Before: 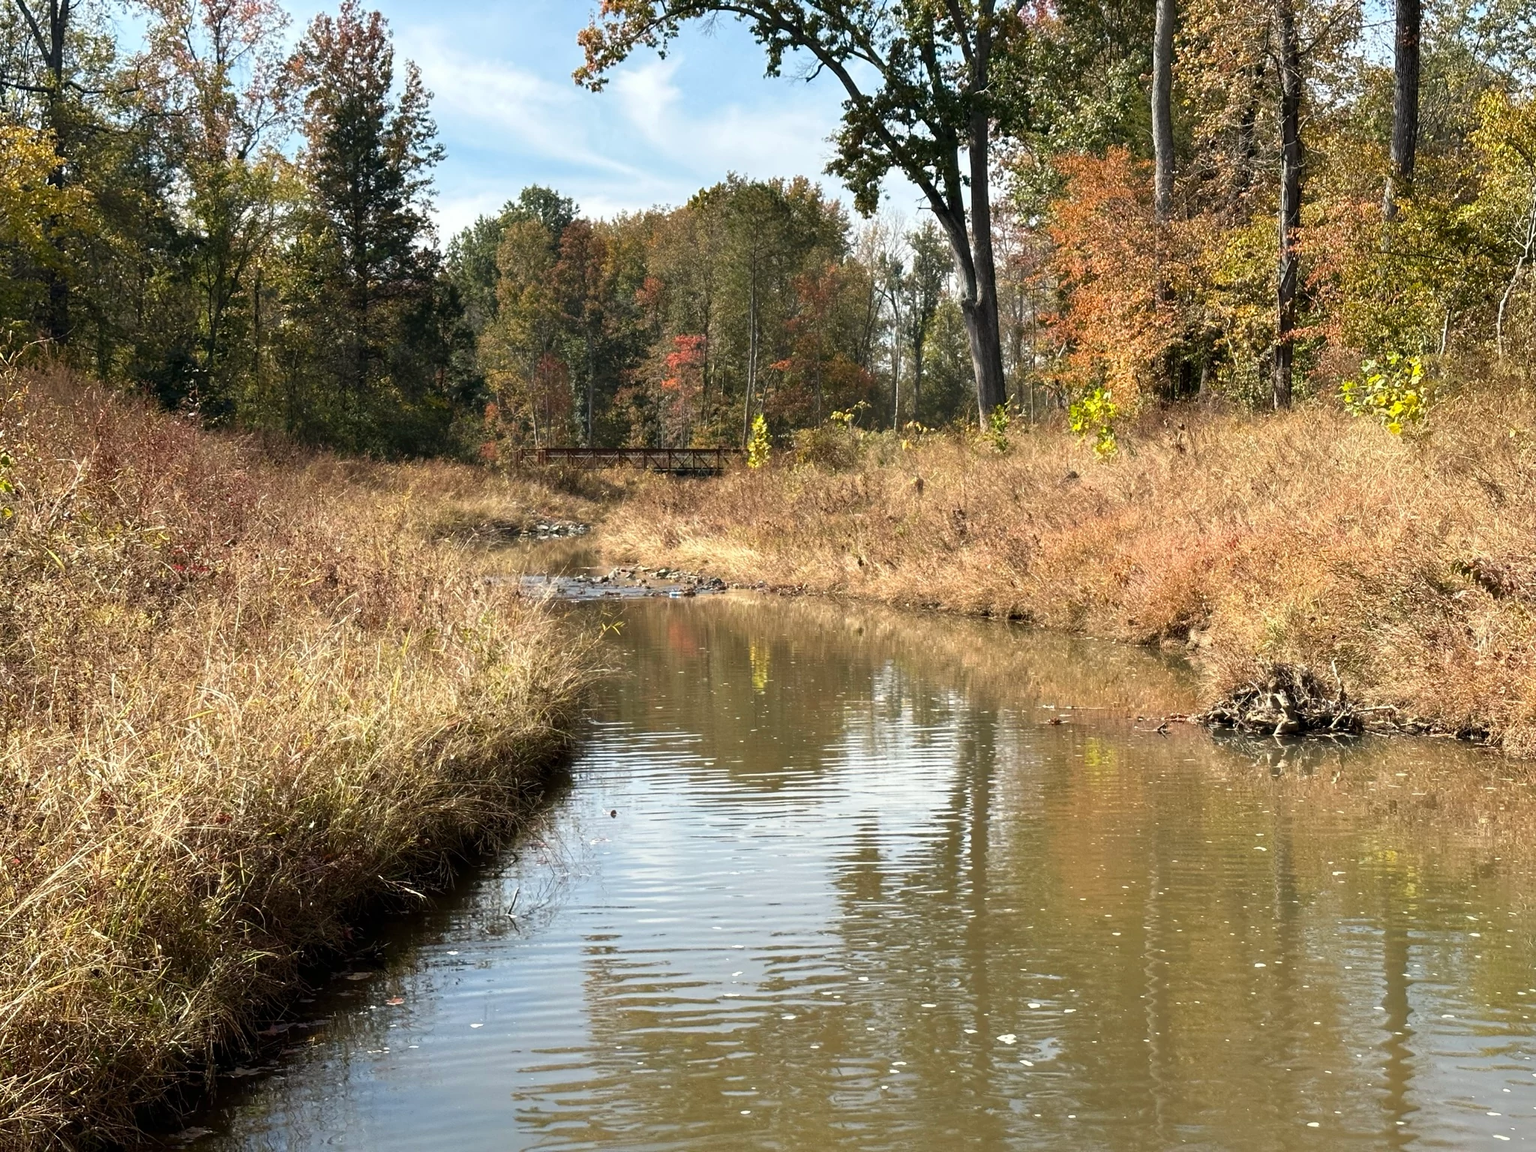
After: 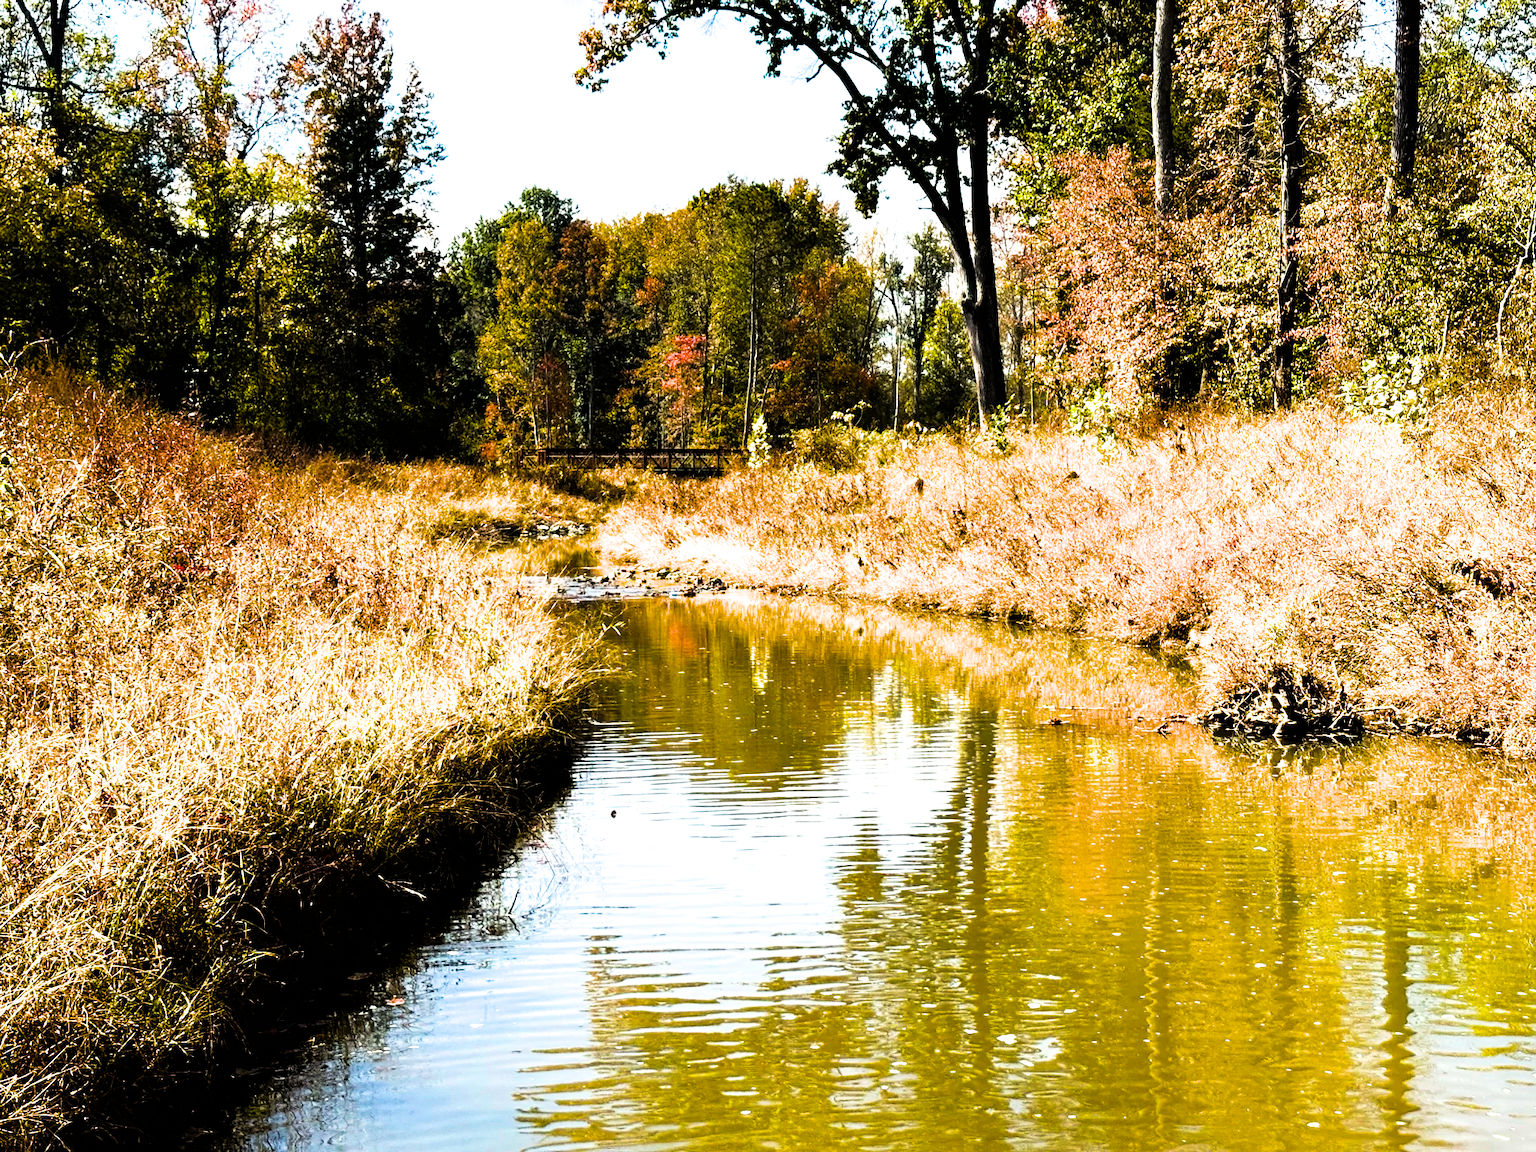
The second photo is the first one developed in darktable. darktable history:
color balance rgb: linear chroma grading › shadows -30%, linear chroma grading › global chroma 35%, perceptual saturation grading › global saturation 75%, perceptual saturation grading › shadows -30%, perceptual brilliance grading › highlights 75%, perceptual brilliance grading › shadows -30%, global vibrance 35%
filmic rgb: black relative exposure -5 EV, hardness 2.88, contrast 1.3, highlights saturation mix -30%
